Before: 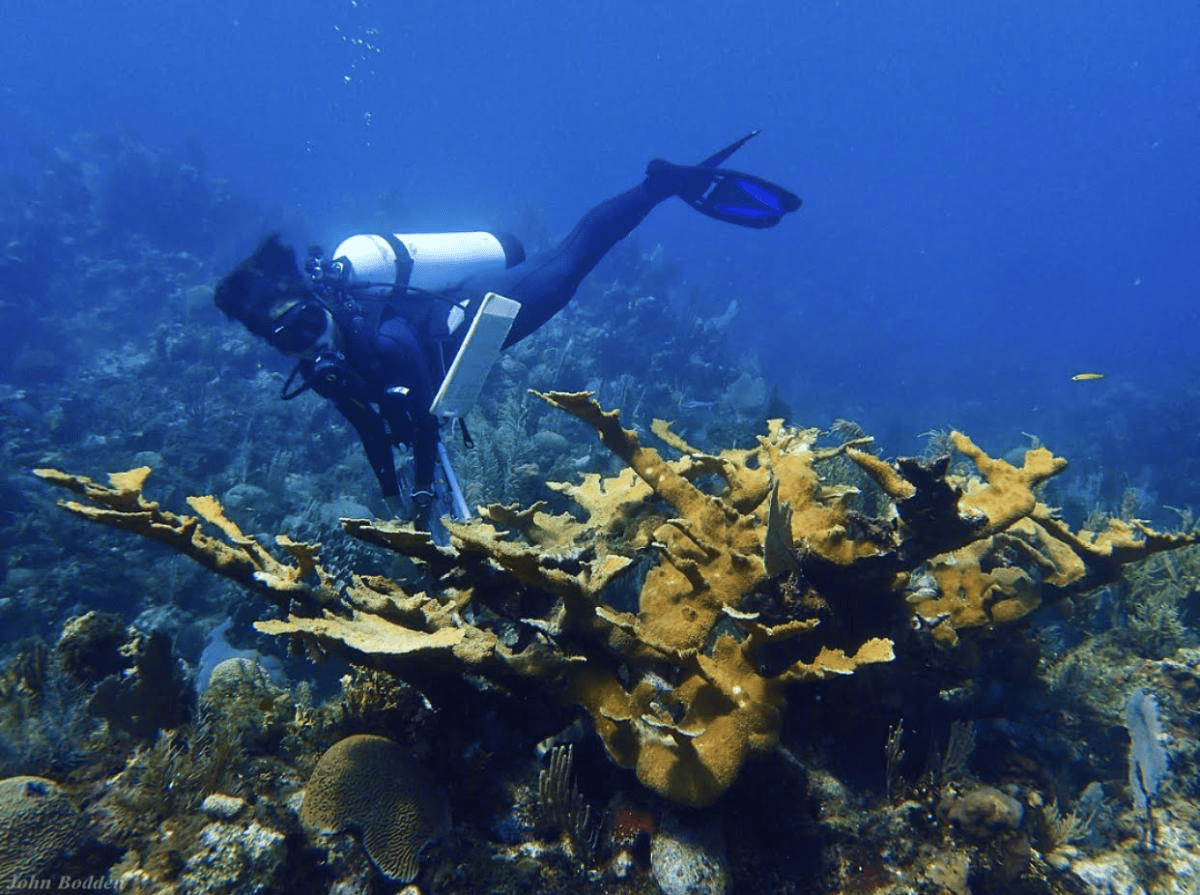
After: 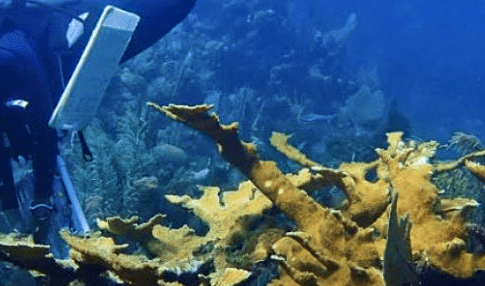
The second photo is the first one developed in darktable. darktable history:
haze removal: compatibility mode true, adaptive false
velvia: on, module defaults
crop: left 31.751%, top 32.172%, right 27.8%, bottom 35.83%
